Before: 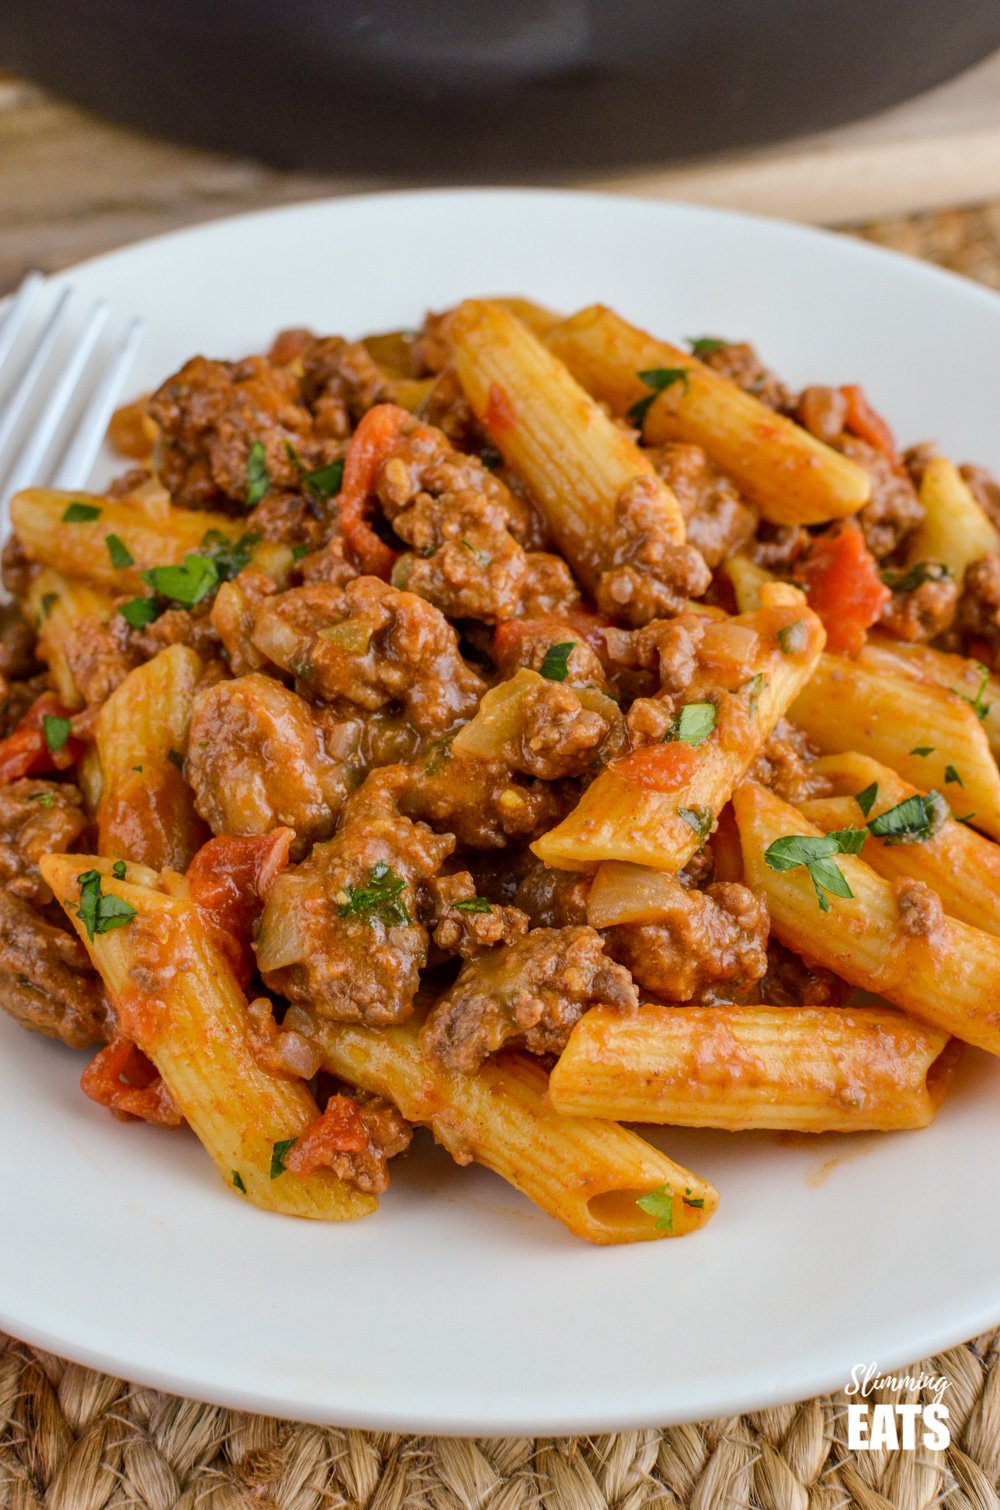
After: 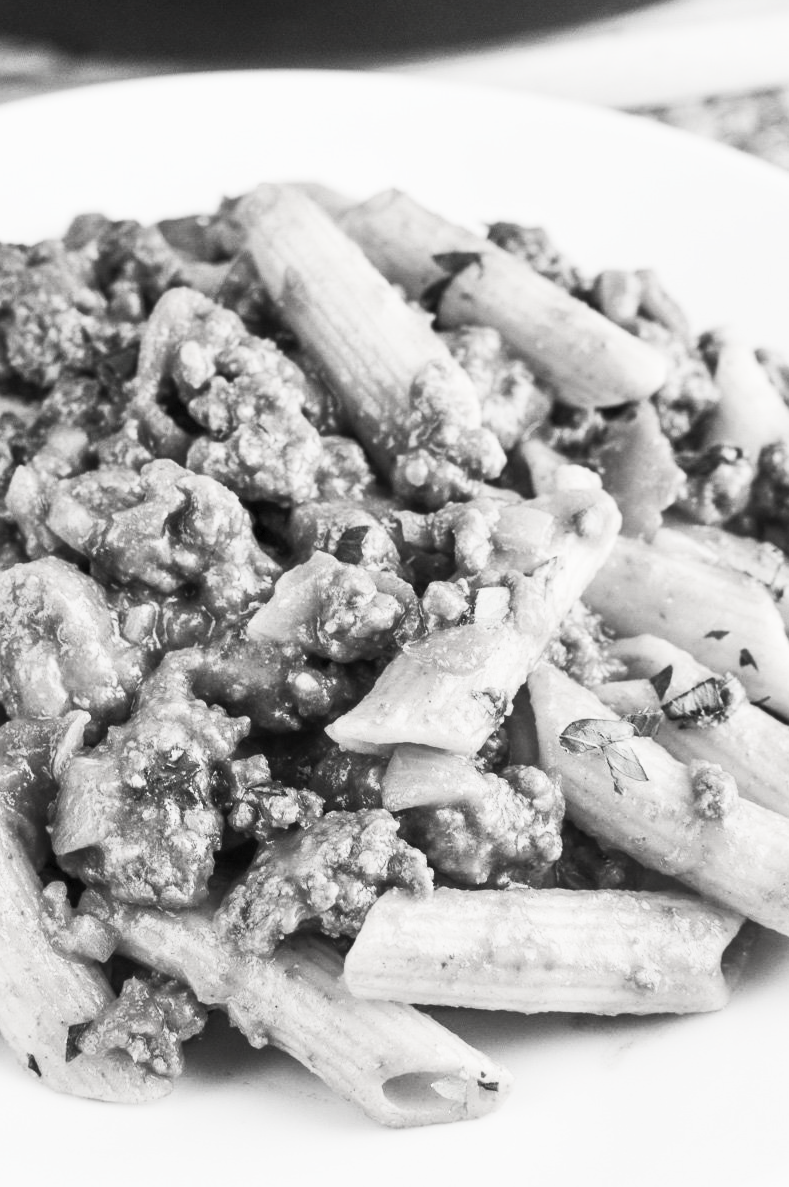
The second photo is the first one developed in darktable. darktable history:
contrast brightness saturation: contrast 0.522, brightness 0.46, saturation -0.985
crop and rotate: left 20.592%, top 7.788%, right 0.477%, bottom 13.602%
